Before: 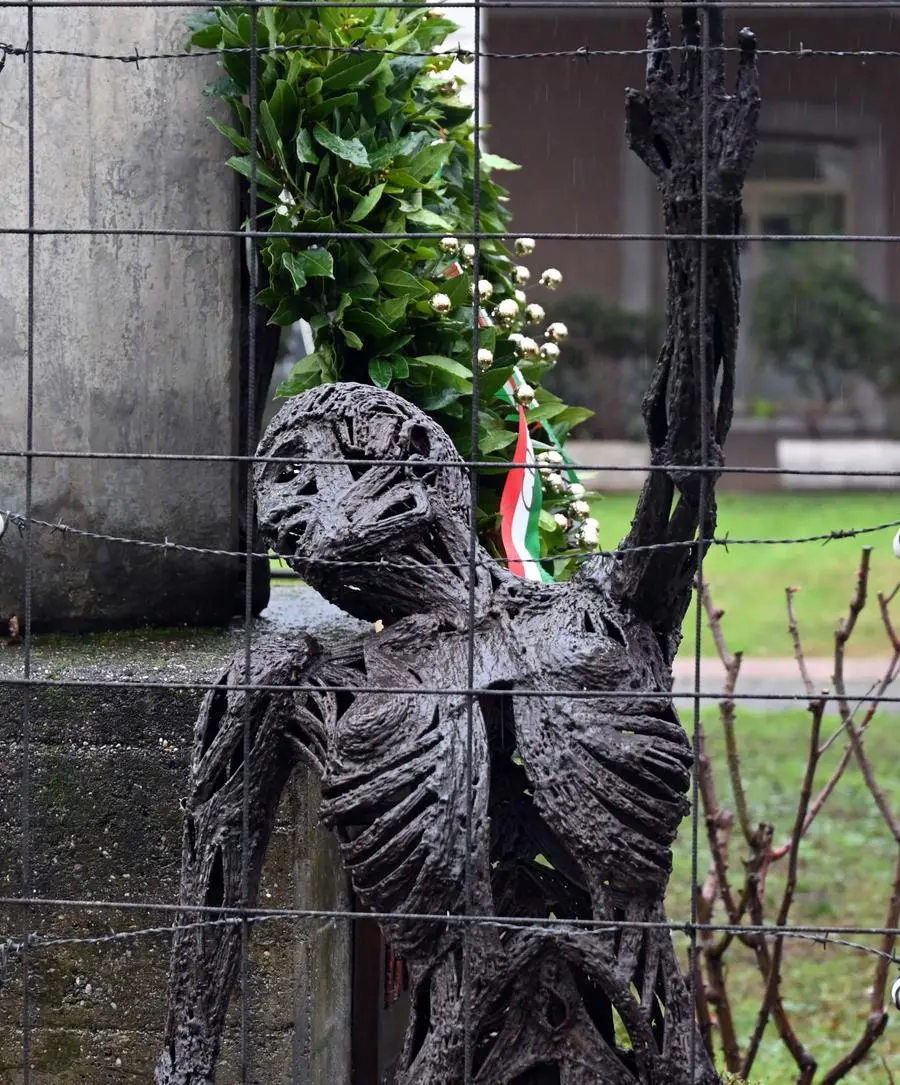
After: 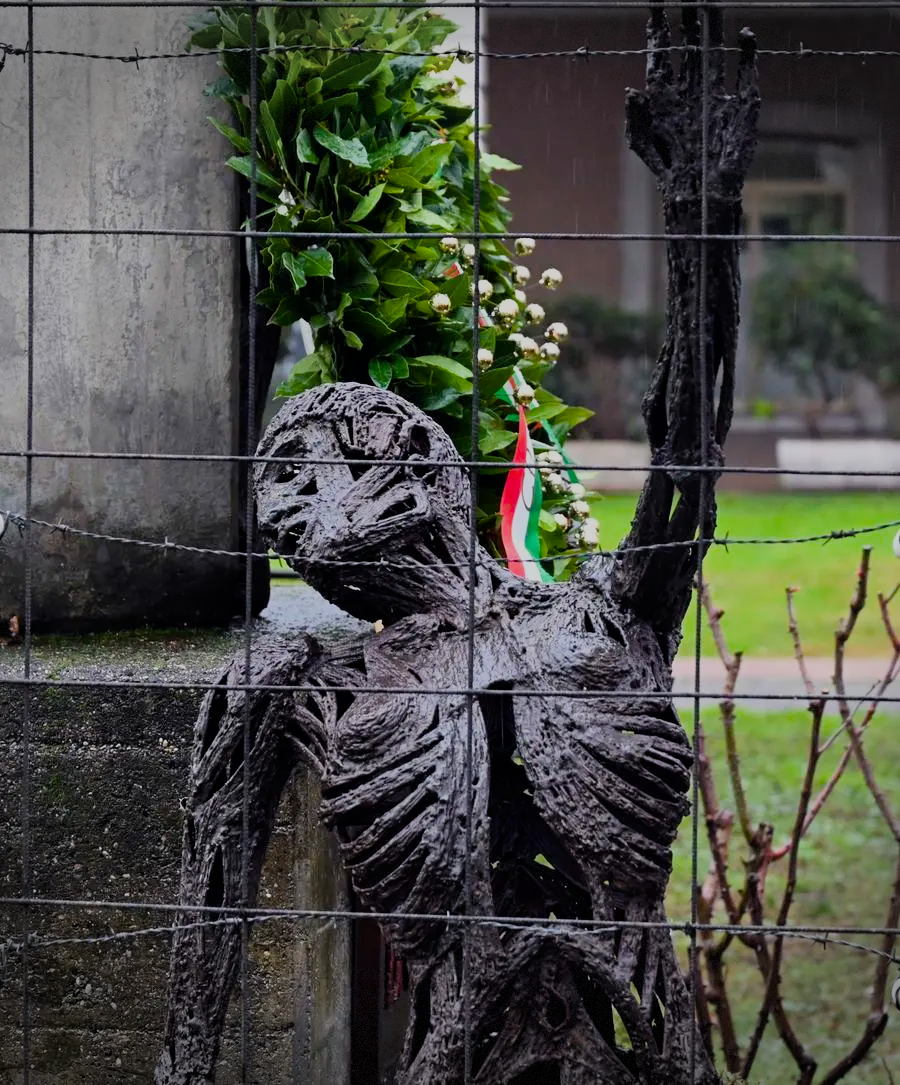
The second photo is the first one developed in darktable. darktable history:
tone equalizer: on, module defaults
filmic rgb: black relative exposure -7.29 EV, white relative exposure 5.1 EV, threshold 5.96 EV, hardness 3.19, contrast in shadows safe, enable highlight reconstruction true
vignetting: fall-off radius 32.62%, dithering 8-bit output
color balance rgb: linear chroma grading › global chroma 10.261%, perceptual saturation grading › global saturation 29.846%
